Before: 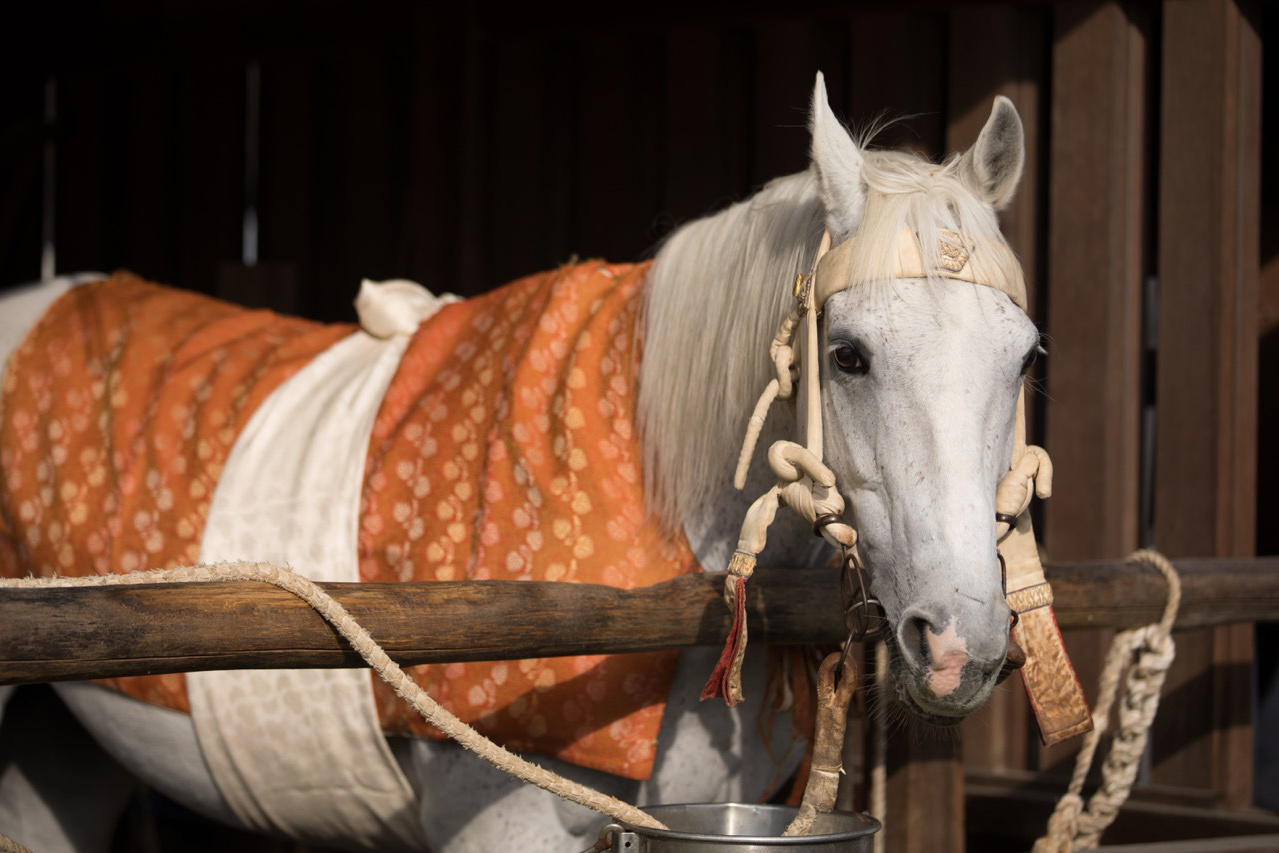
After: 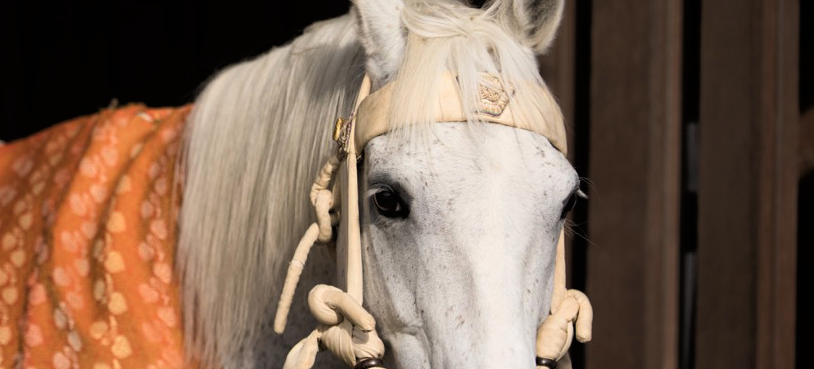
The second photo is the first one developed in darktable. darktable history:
tone curve: curves: ch0 [(0, 0) (0.118, 0.034) (0.182, 0.124) (0.265, 0.214) (0.504, 0.508) (0.783, 0.825) (1, 1)], color space Lab, linked channels, preserve colors none
crop: left 36.005%, top 18.293%, right 0.31%, bottom 38.444%
